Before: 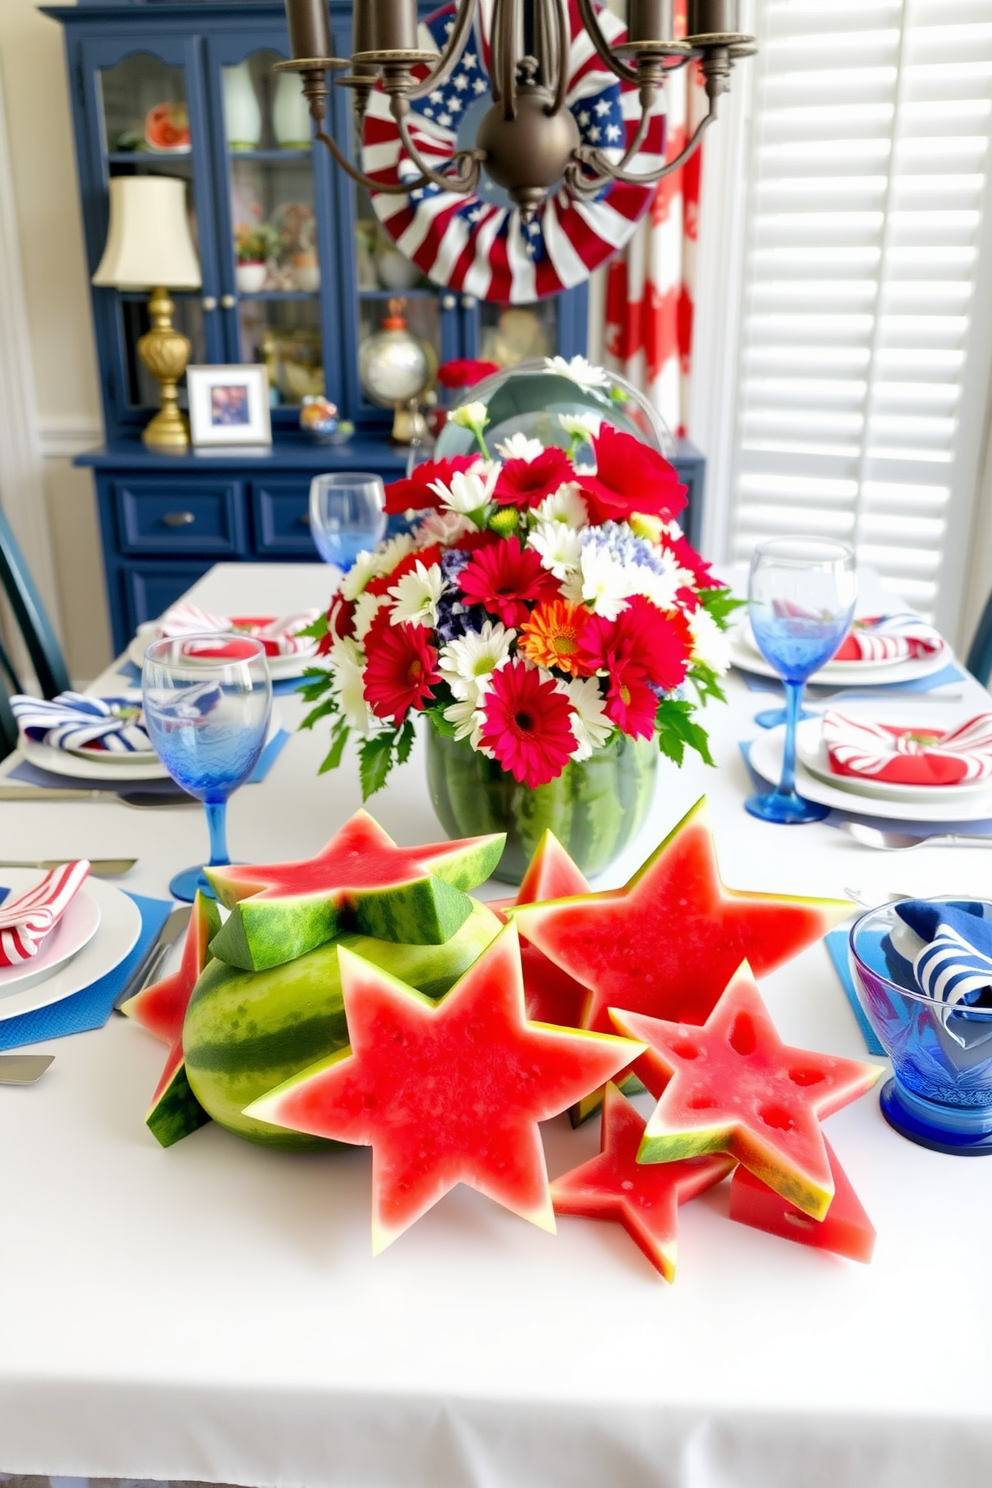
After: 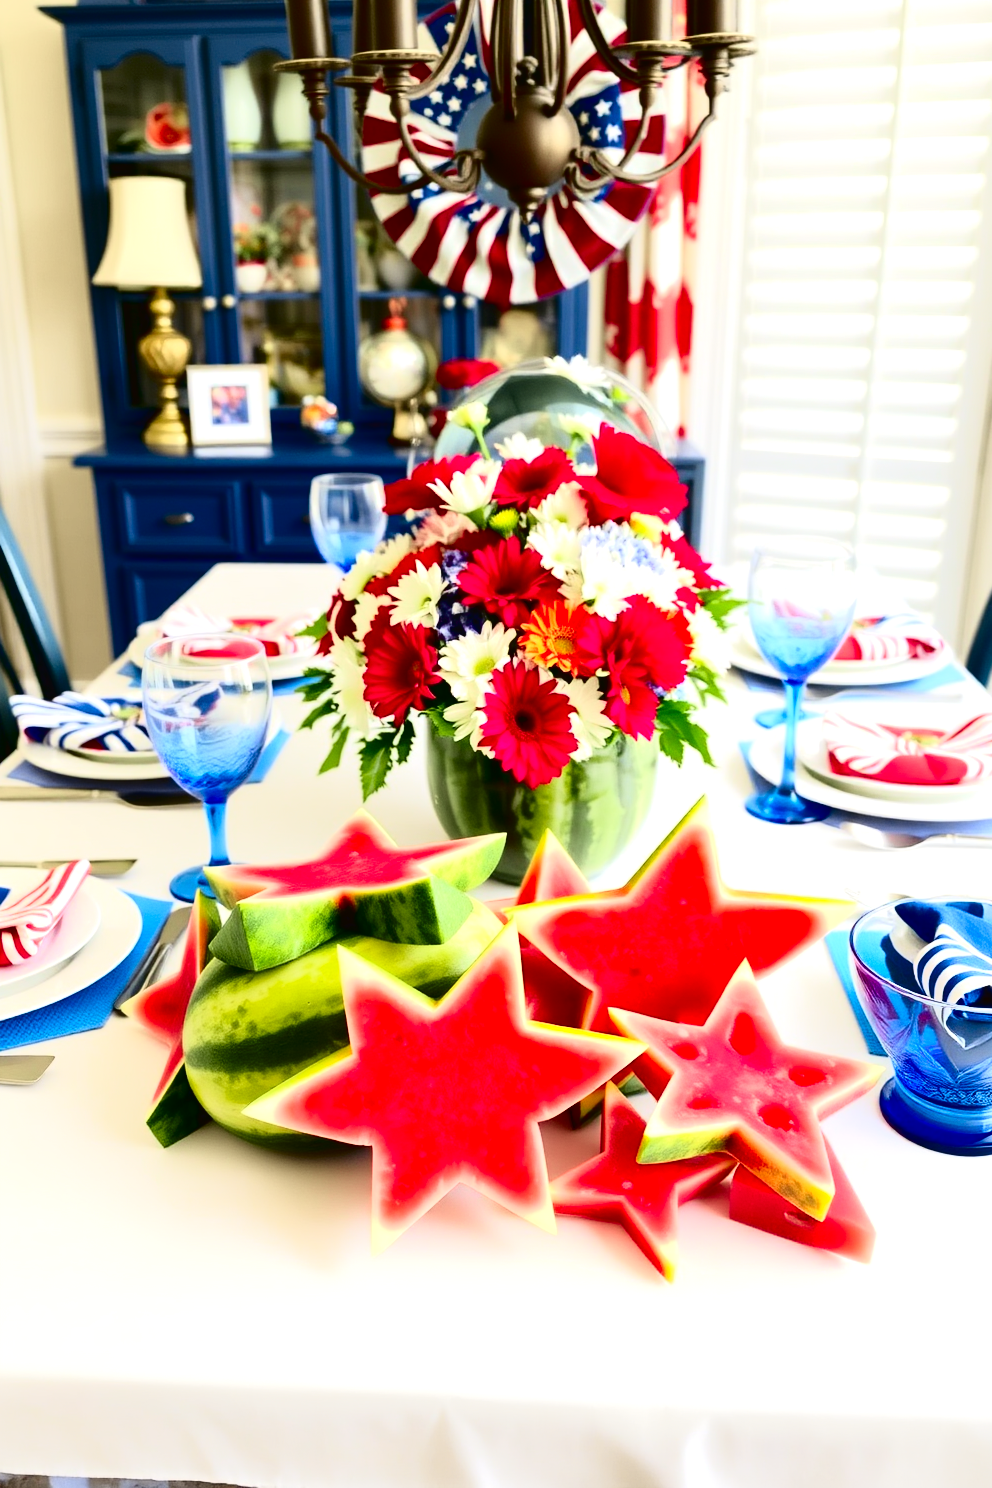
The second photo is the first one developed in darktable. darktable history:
tone curve: curves: ch0 [(0, 0.021) (0.049, 0.044) (0.152, 0.14) (0.328, 0.377) (0.473, 0.543) (0.663, 0.734) (0.84, 0.899) (1, 0.969)]; ch1 [(0, 0) (0.302, 0.331) (0.427, 0.433) (0.472, 0.47) (0.502, 0.503) (0.527, 0.524) (0.564, 0.591) (0.602, 0.632) (0.677, 0.701) (0.859, 0.885) (1, 1)]; ch2 [(0, 0) (0.33, 0.301) (0.447, 0.44) (0.487, 0.496) (0.502, 0.516) (0.535, 0.563) (0.565, 0.6) (0.618, 0.629) (1, 1)], color space Lab, independent channels, preserve colors none
contrast brightness saturation: contrast 0.19, brightness -0.24, saturation 0.11
exposure: black level correction 0, exposure 0.5 EV, compensate highlight preservation false
